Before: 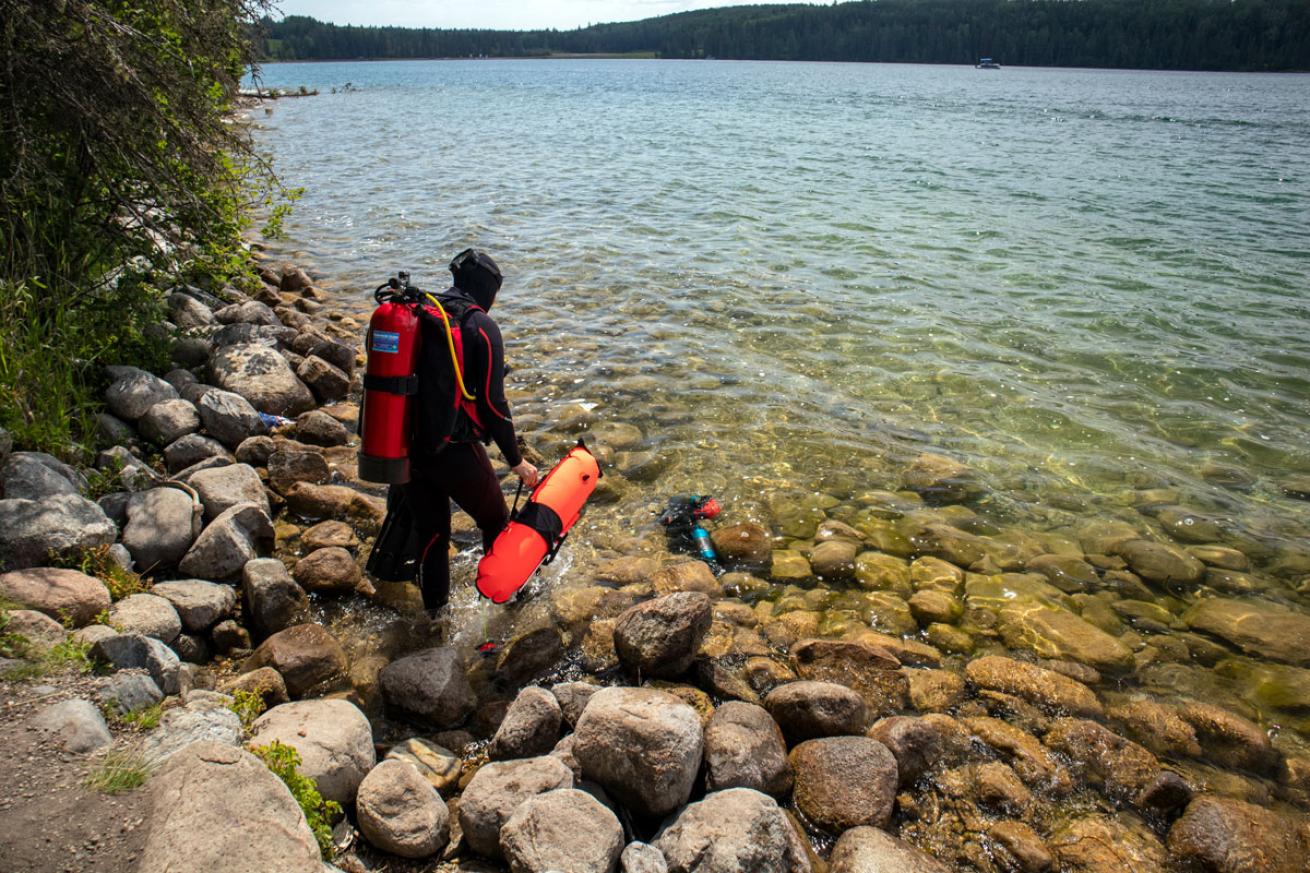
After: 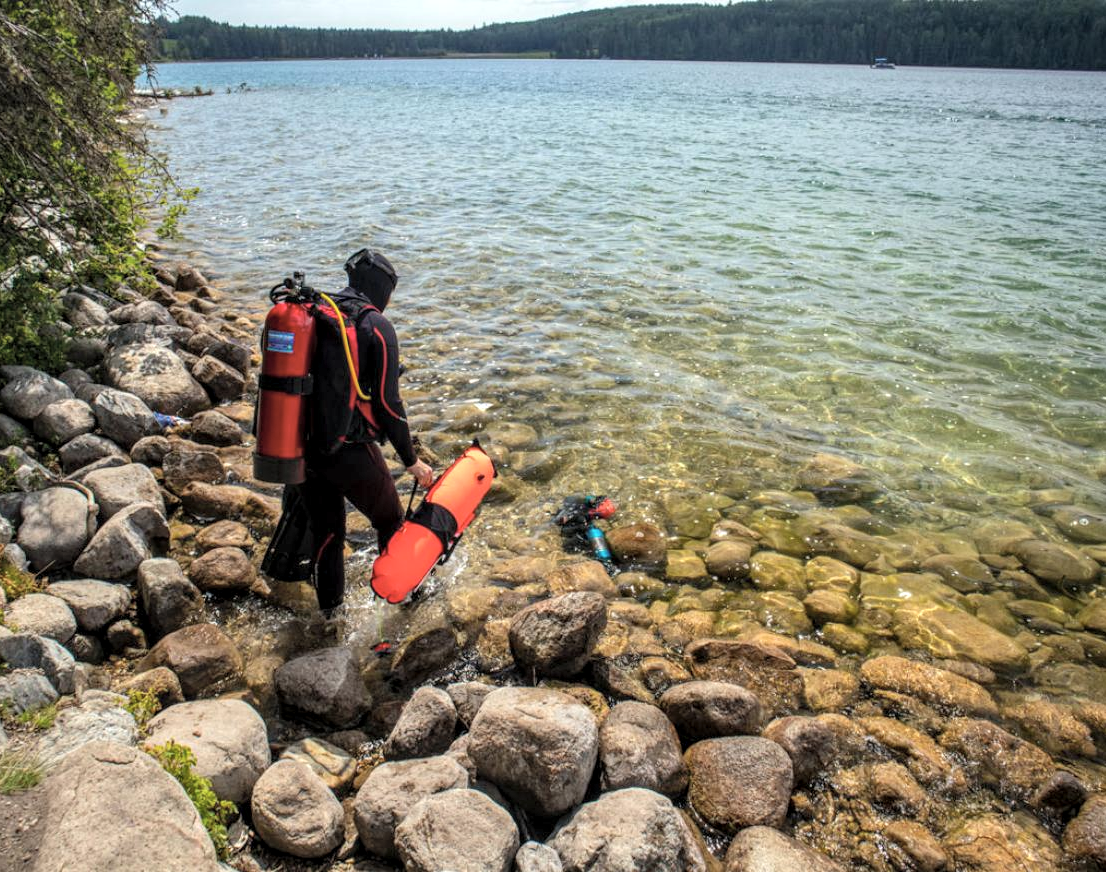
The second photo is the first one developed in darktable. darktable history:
local contrast: detail 130%
crop: left 8.016%, right 7.51%
color zones: curves: ch1 [(0, 0.469) (0.01, 0.469) (0.12, 0.446) (0.248, 0.469) (0.5, 0.5) (0.748, 0.5) (0.99, 0.469) (1, 0.469)]
contrast brightness saturation: brightness 0.139
